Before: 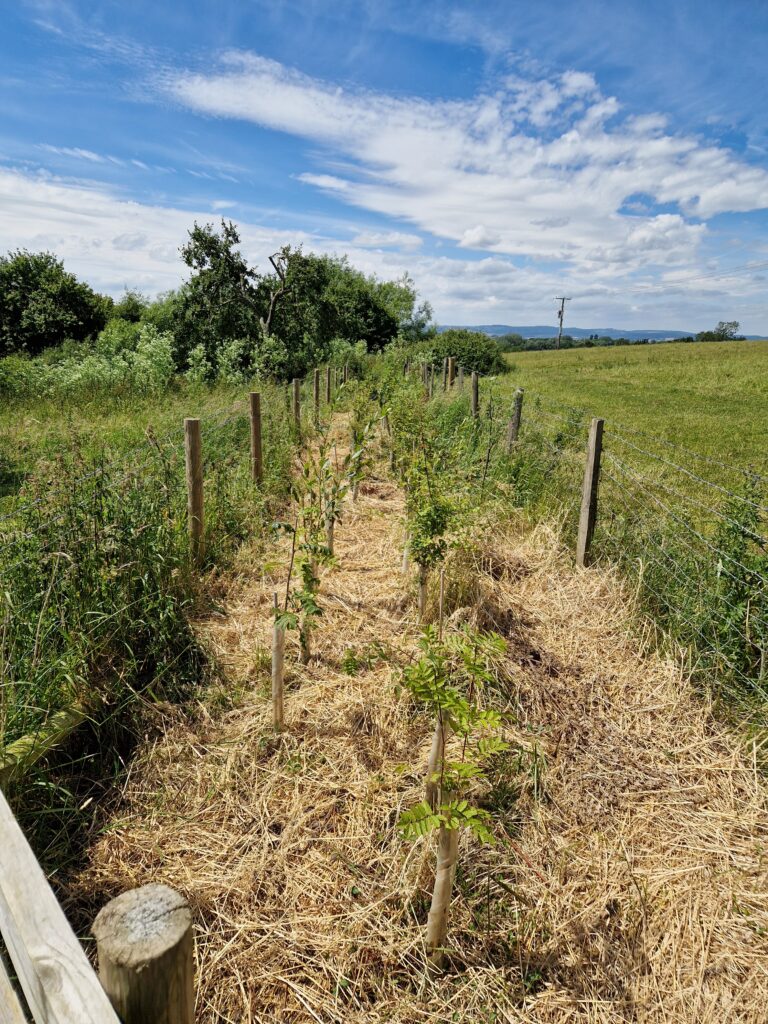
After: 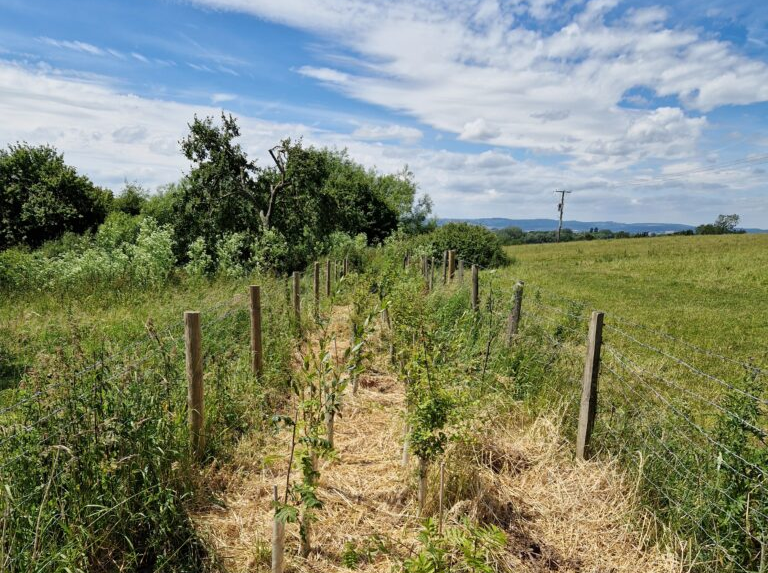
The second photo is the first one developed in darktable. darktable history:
crop and rotate: top 10.464%, bottom 33.555%
